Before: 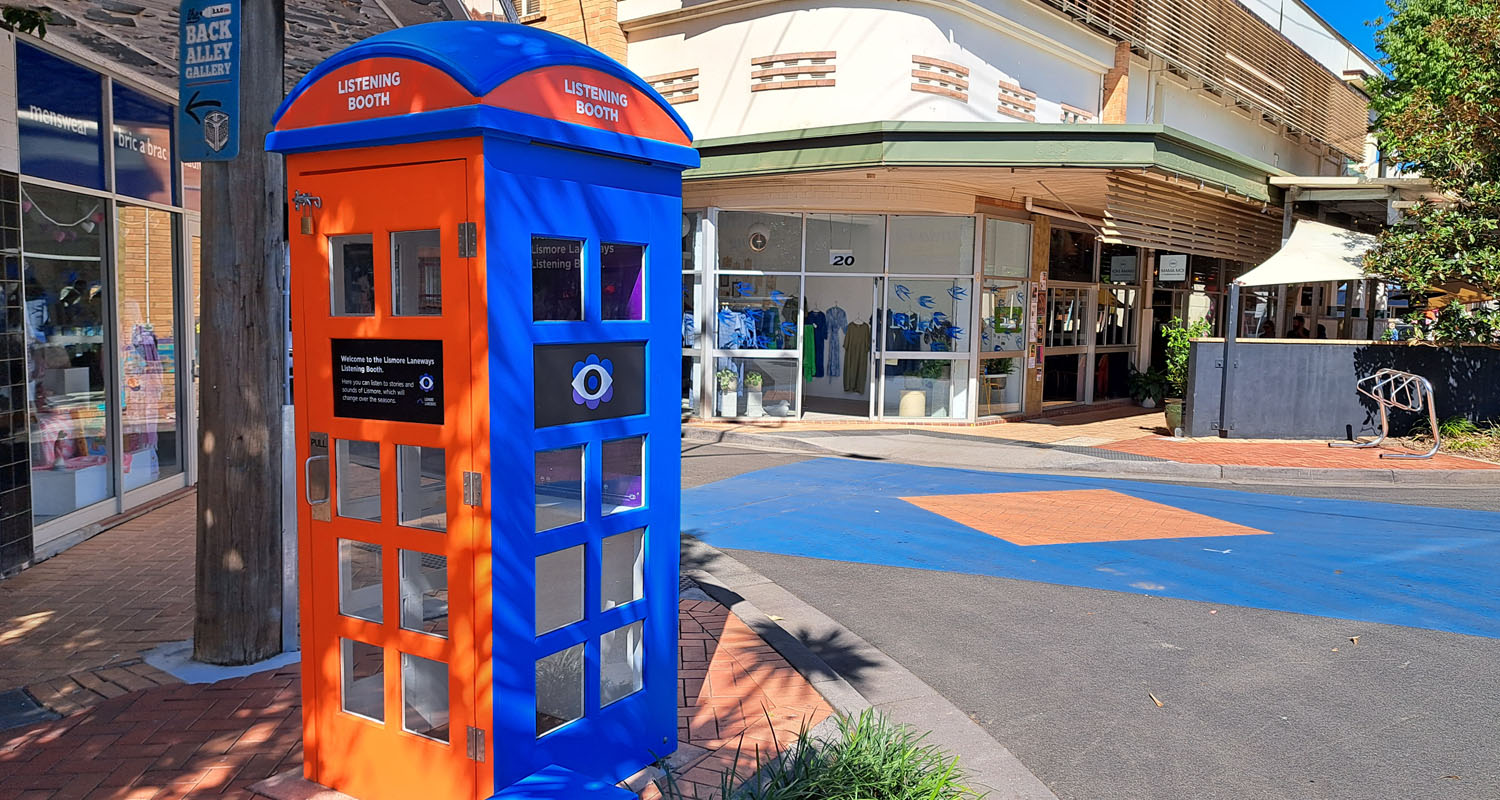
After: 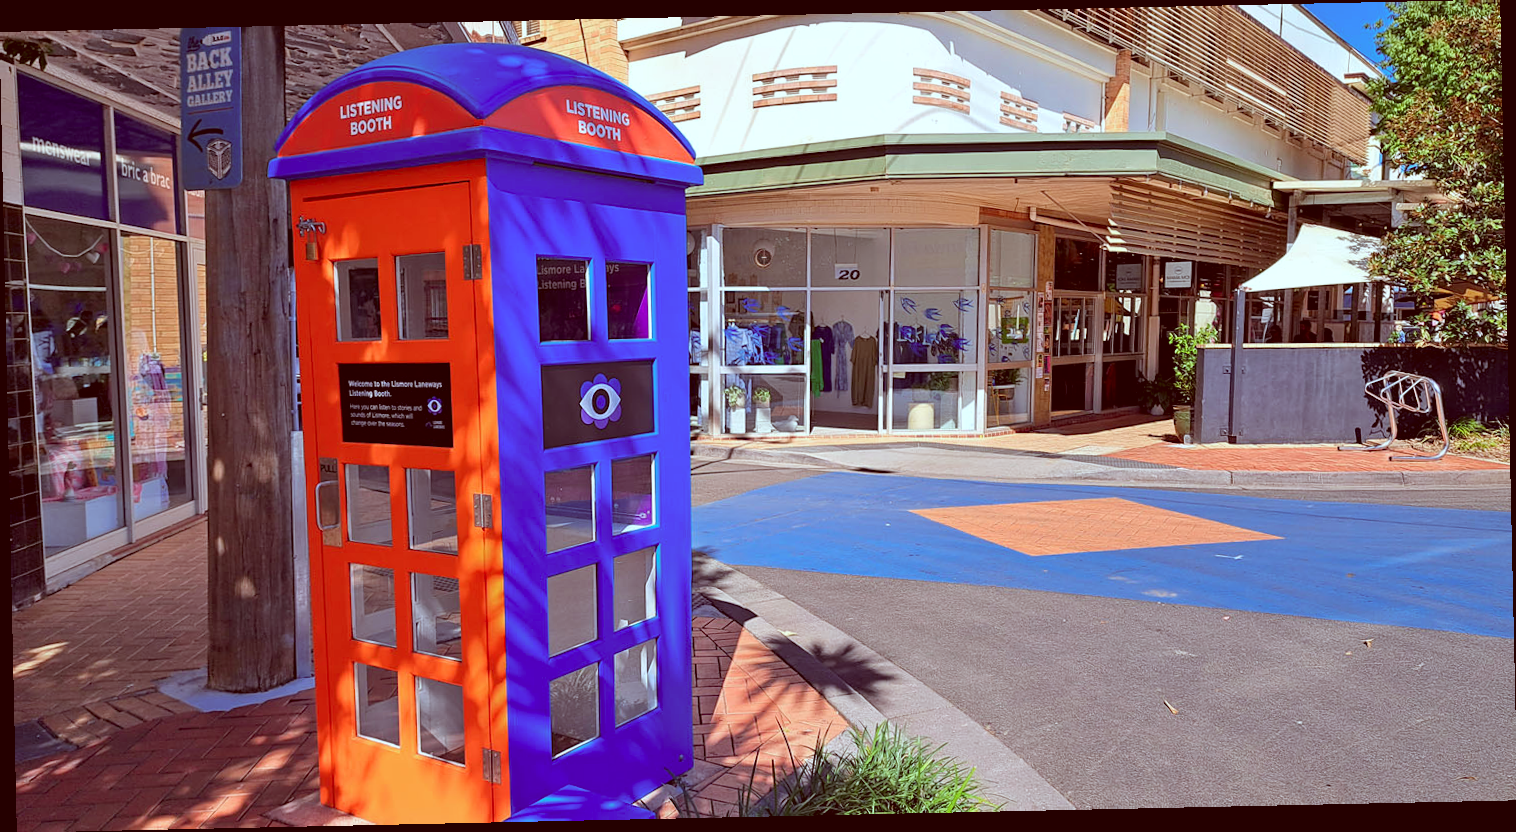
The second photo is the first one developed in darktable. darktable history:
color calibration: illuminant as shot in camera, x 0.358, y 0.373, temperature 4628.91 K
color correction: highlights a* -7.23, highlights b* -0.161, shadows a* 20.08, shadows b* 11.73
rotate and perspective: rotation -1.24°, automatic cropping off
